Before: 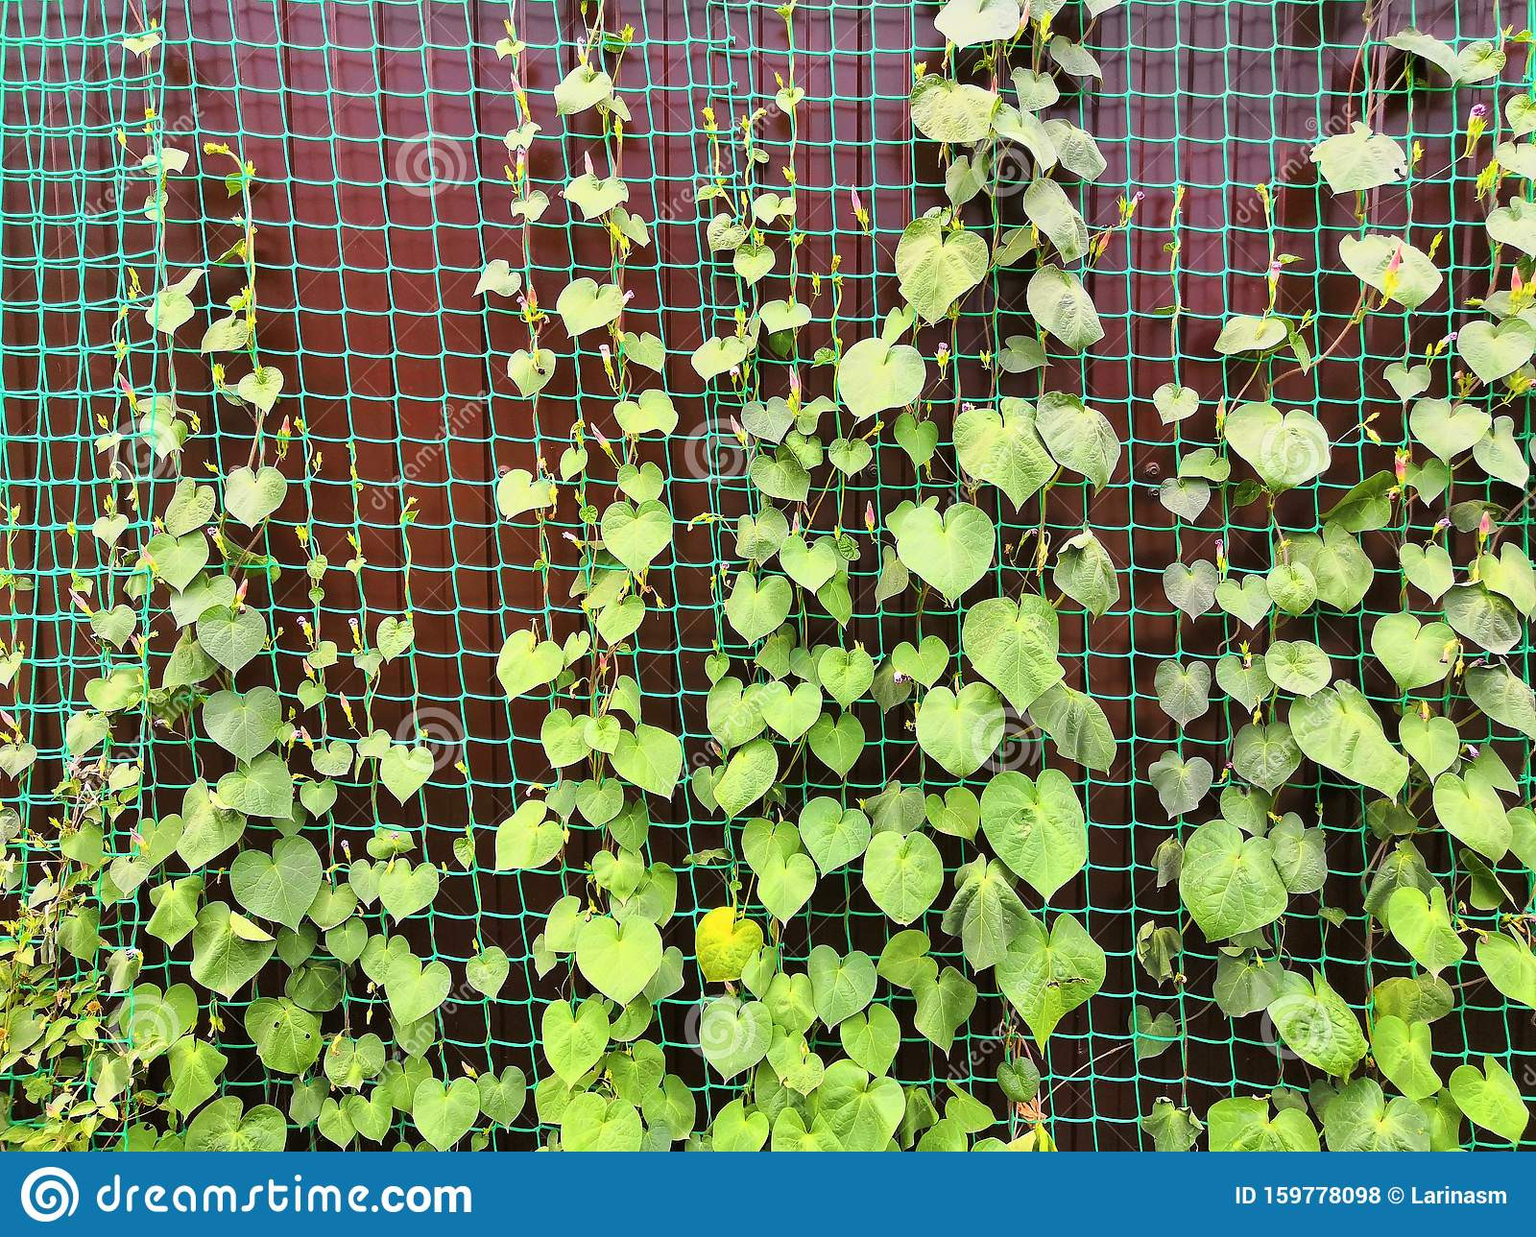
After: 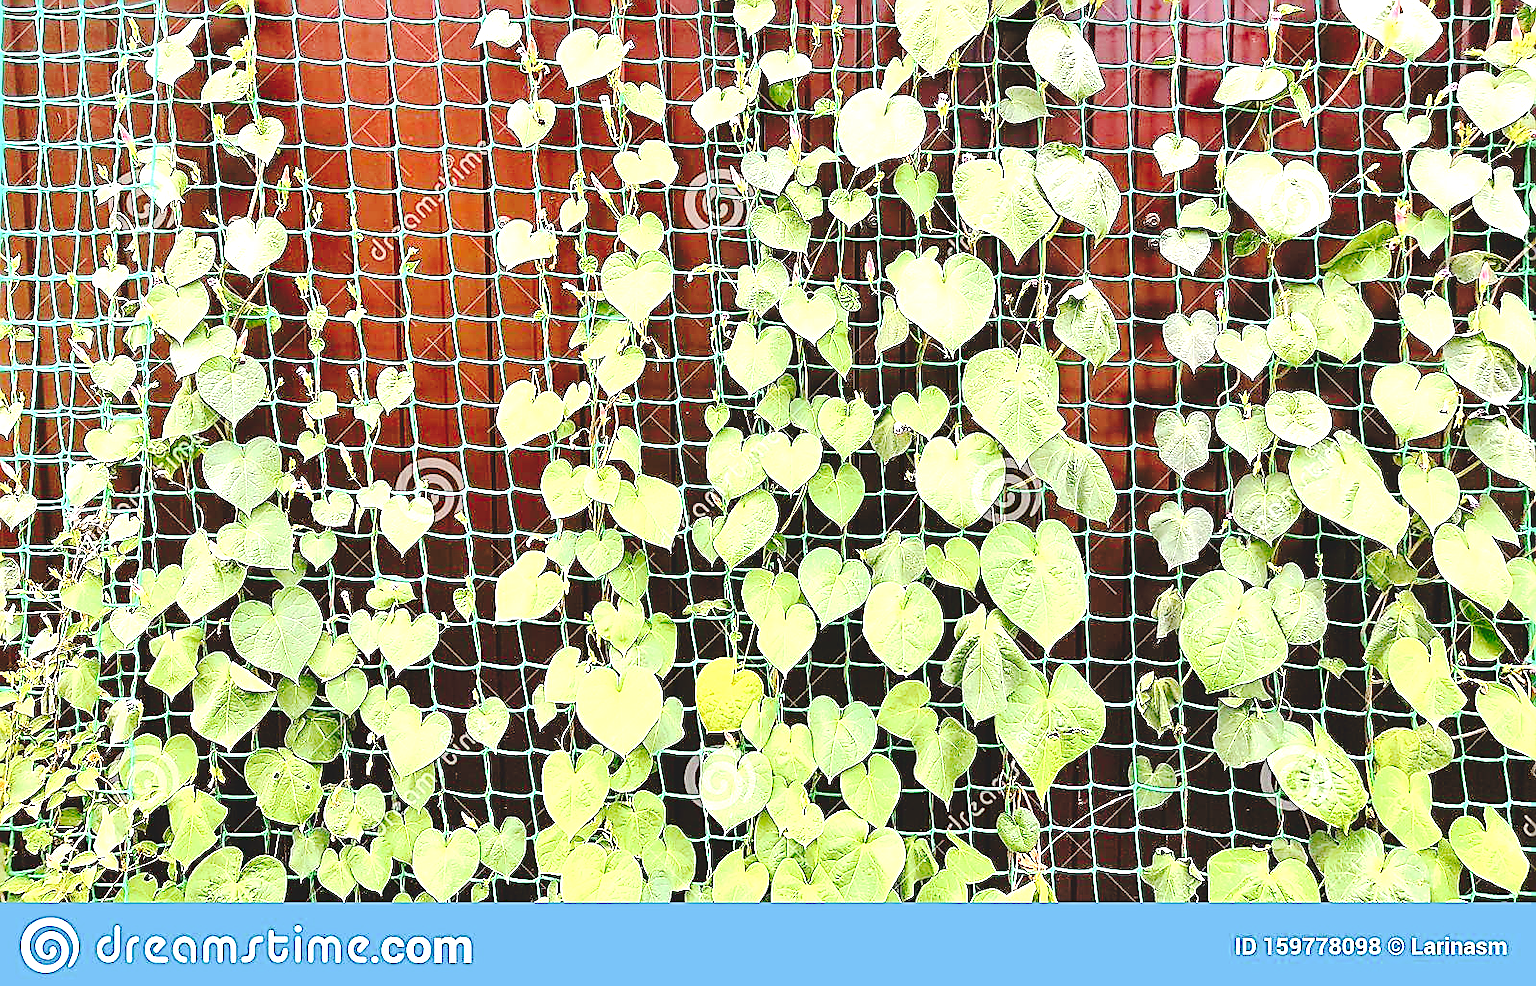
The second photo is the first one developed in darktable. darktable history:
crop and rotate: top 20.171%
contrast brightness saturation: contrast 0.078, saturation 0.023
exposure: black level correction -0.002, exposure 1.109 EV, compensate exposure bias true, compensate highlight preservation false
sharpen: radius 1.689, amount 1.289
tone curve: curves: ch0 [(0, 0) (0.003, 0.117) (0.011, 0.115) (0.025, 0.116) (0.044, 0.116) (0.069, 0.112) (0.1, 0.113) (0.136, 0.127) (0.177, 0.148) (0.224, 0.191) (0.277, 0.249) (0.335, 0.363) (0.399, 0.479) (0.468, 0.589) (0.543, 0.664) (0.623, 0.733) (0.709, 0.799) (0.801, 0.852) (0.898, 0.914) (1, 1)], preserve colors none
